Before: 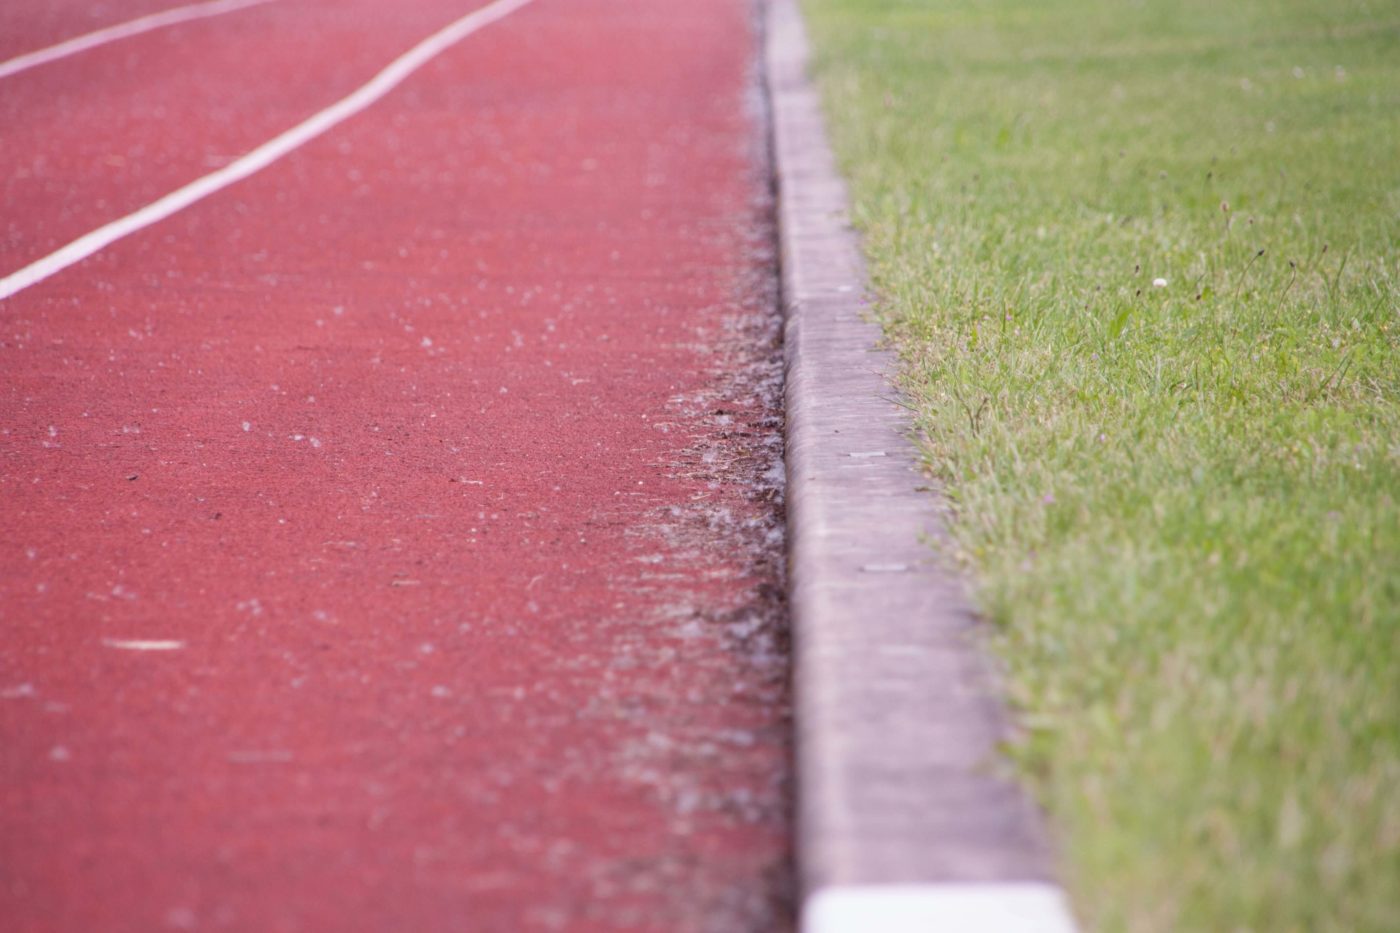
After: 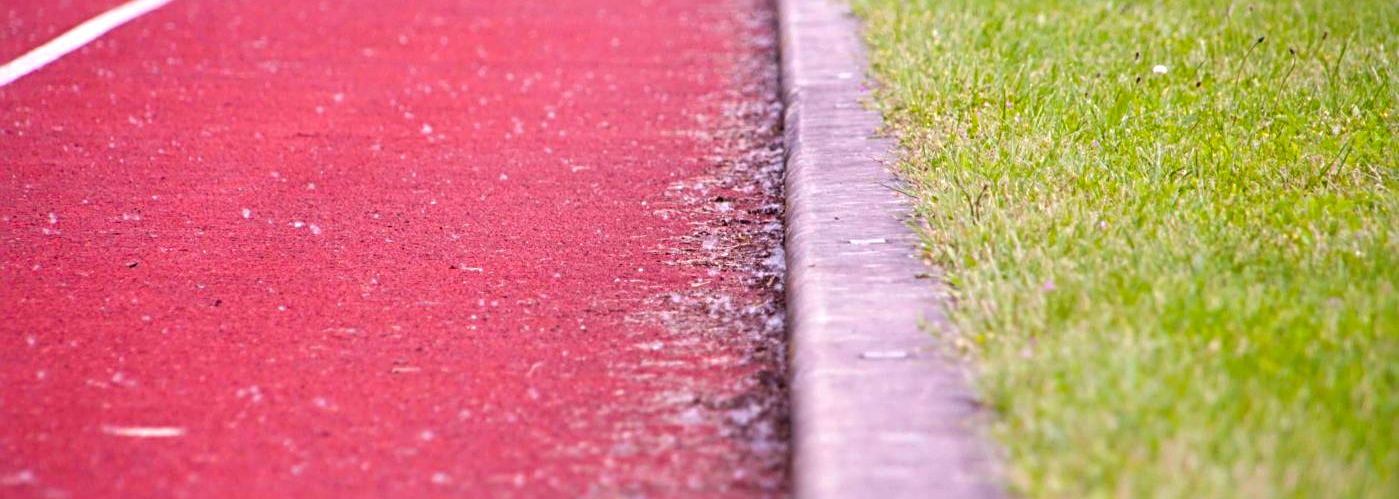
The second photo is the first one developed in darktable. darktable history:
crop and rotate: top 23.019%, bottom 23.401%
sharpen: radius 3.982
color balance rgb: white fulcrum 0.984 EV, linear chroma grading › global chroma 15.645%, perceptual saturation grading › global saturation 31.251%, perceptual brilliance grading › highlights 9.851%, perceptual brilliance grading › mid-tones 4.603%
